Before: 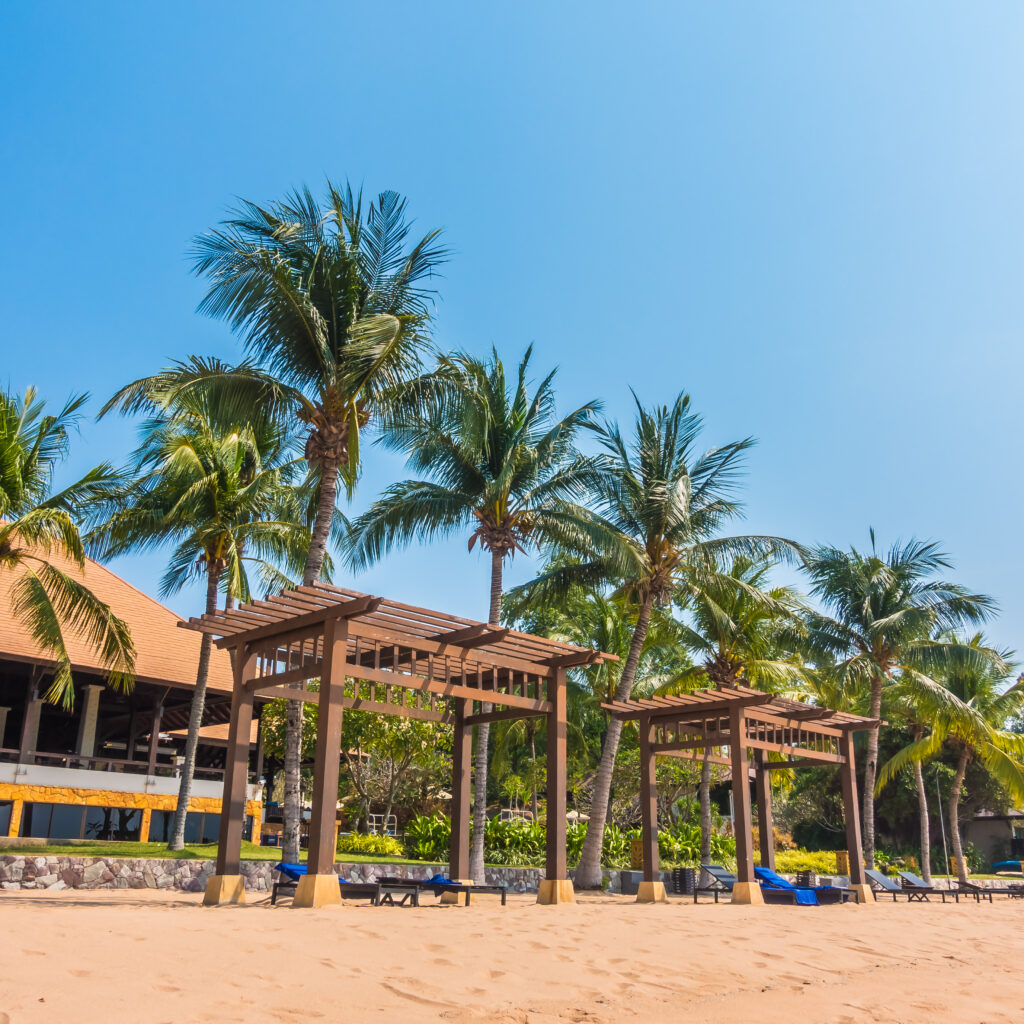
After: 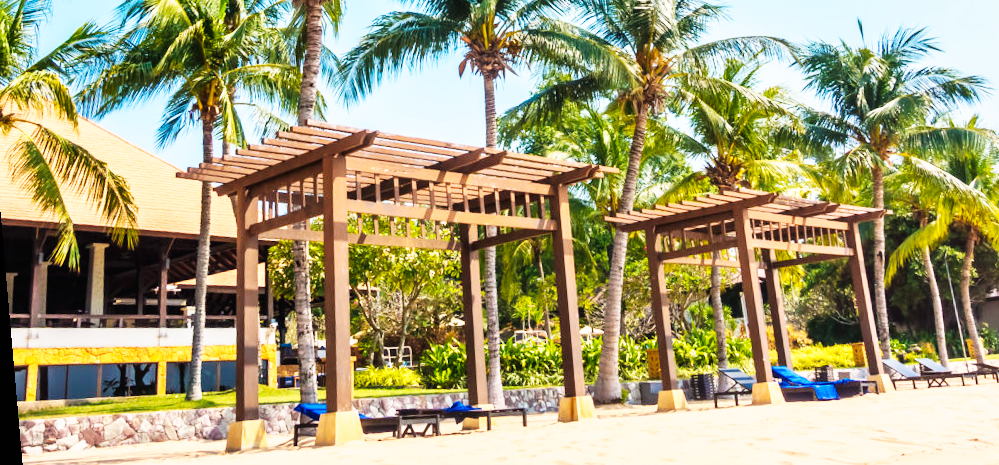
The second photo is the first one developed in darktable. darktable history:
exposure: compensate highlight preservation false
crop and rotate: top 46.237%
rotate and perspective: rotation -5°, crop left 0.05, crop right 0.952, crop top 0.11, crop bottom 0.89
base curve: curves: ch0 [(0, 0) (0.007, 0.004) (0.027, 0.03) (0.046, 0.07) (0.207, 0.54) (0.442, 0.872) (0.673, 0.972) (1, 1)], preserve colors none
